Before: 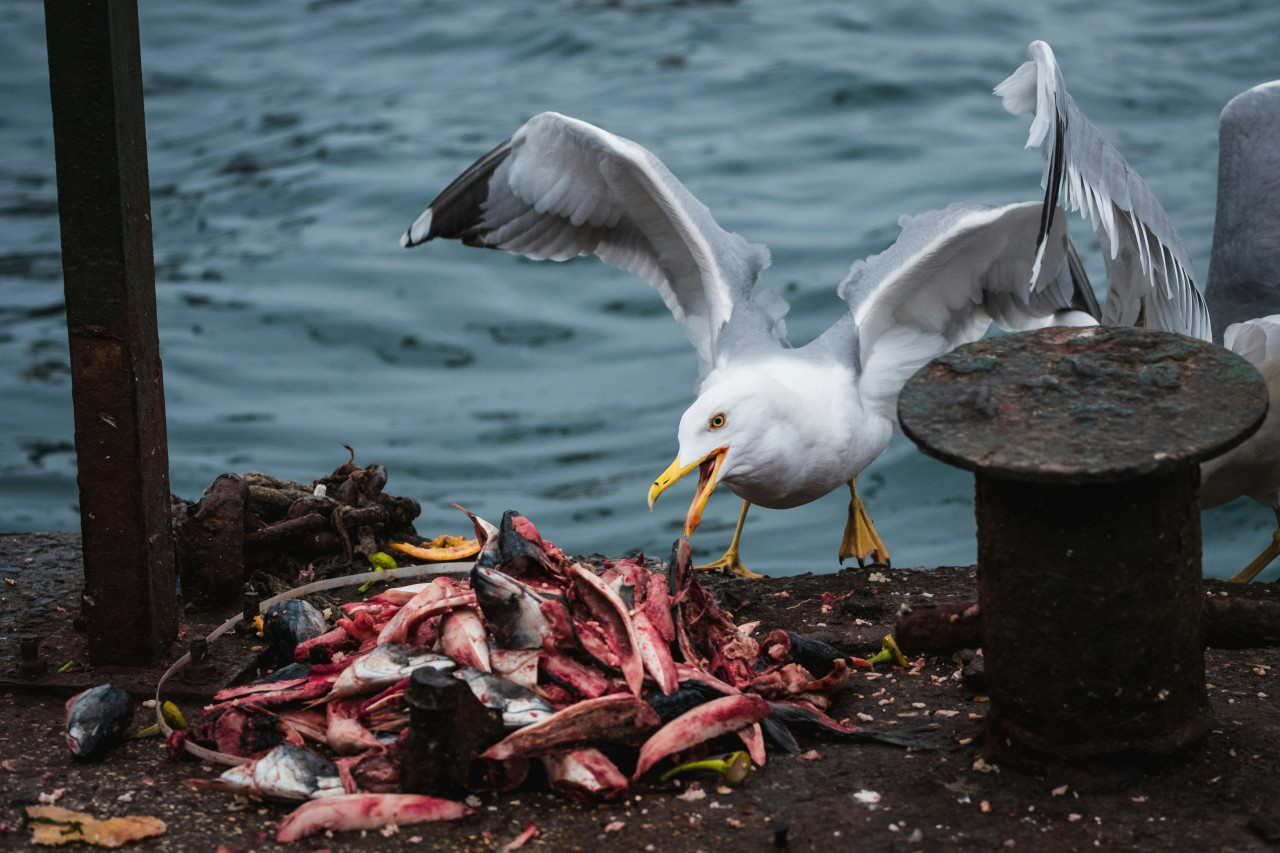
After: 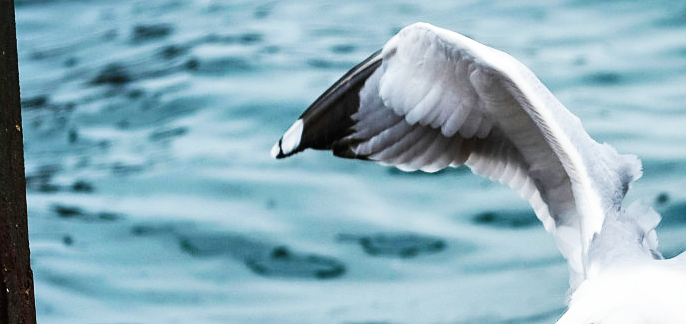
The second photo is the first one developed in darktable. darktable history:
crop: left 10.119%, top 10.521%, right 36.279%, bottom 51.438%
sharpen: radius 0.977, amount 0.608
shadows and highlights: shadows 48.77, highlights -40.7, soften with gaussian
base curve: curves: ch0 [(0, 0) (0.007, 0.004) (0.027, 0.03) (0.046, 0.07) (0.207, 0.54) (0.442, 0.872) (0.673, 0.972) (1, 1)], preserve colors none
